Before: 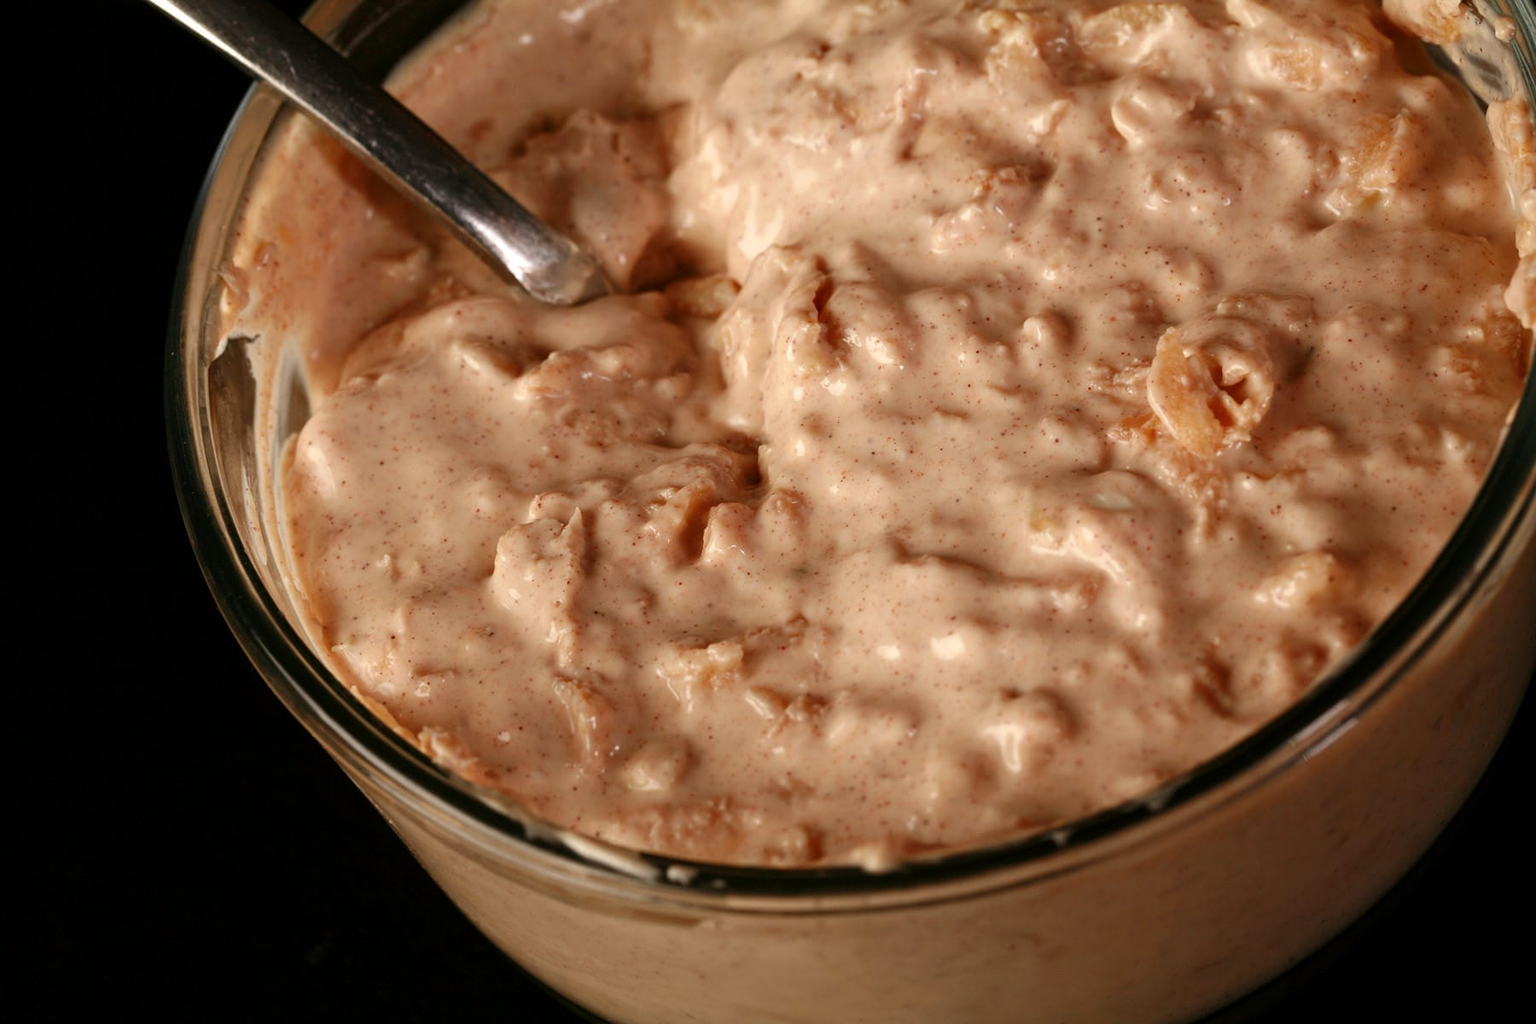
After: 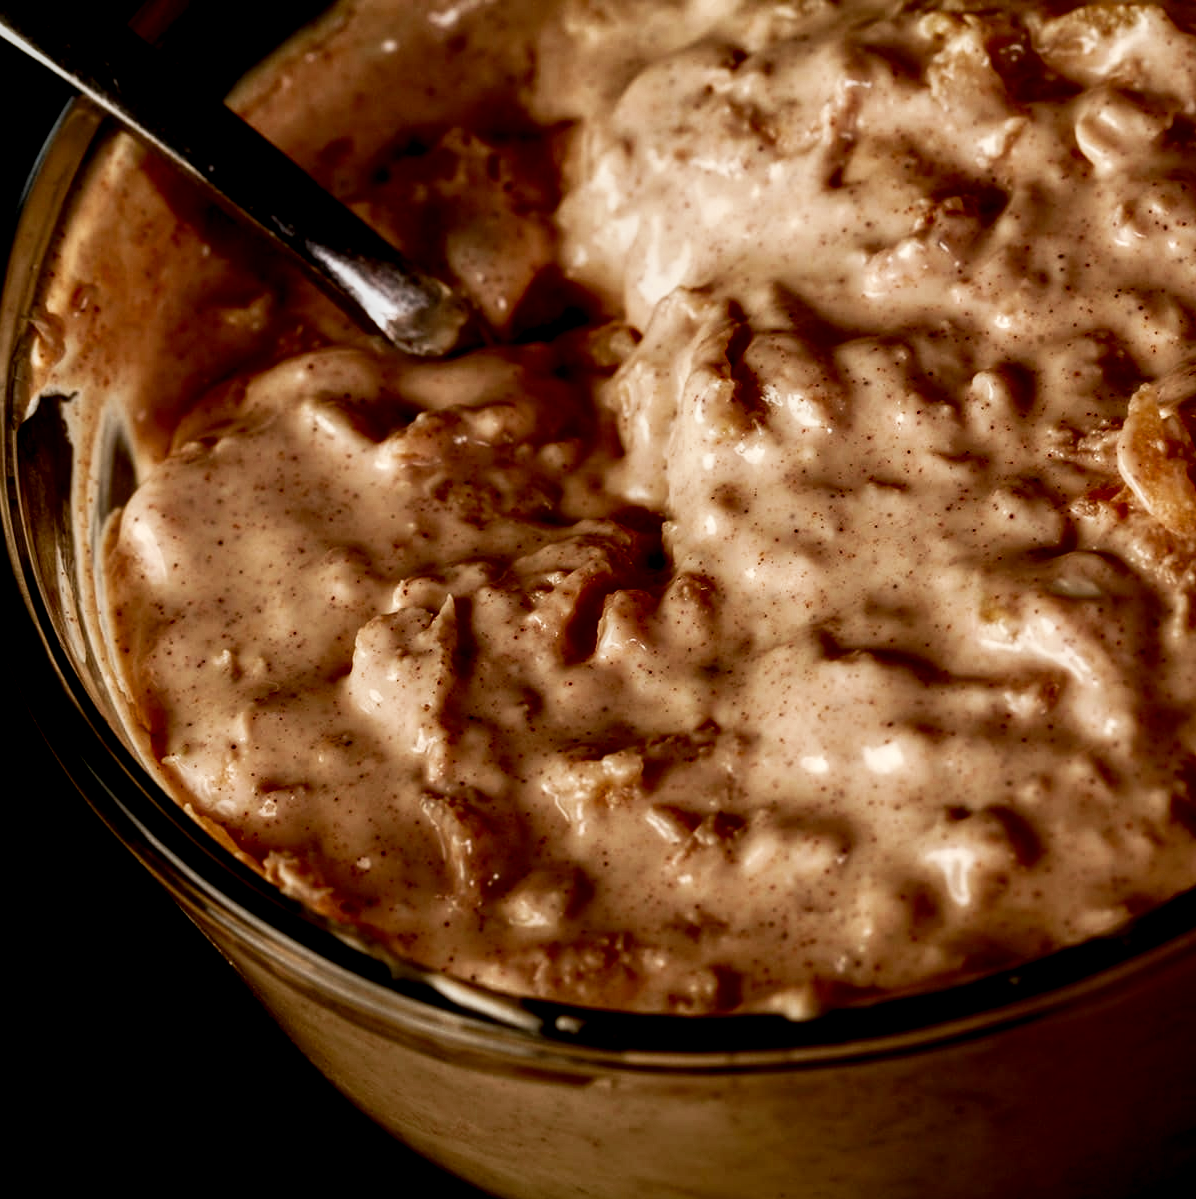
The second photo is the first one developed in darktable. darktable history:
local contrast: highlights 38%, shadows 62%, detail 136%, midtone range 0.52
filmic rgb: black relative exposure -5.15 EV, white relative exposure 3.2 EV, threshold 5.99 EV, hardness 3.42, contrast 1.202, highlights saturation mix -31.16%, enable highlight reconstruction true
contrast equalizer: y [[0.518, 0.517, 0.501, 0.5, 0.5, 0.5], [0.5 ×6], [0.5 ×6], [0 ×6], [0 ×6]]
contrast brightness saturation: brightness -0.54
tone curve: curves: ch0 [(0, 0) (0.004, 0.001) (0.133, 0.16) (0.325, 0.399) (0.475, 0.588) (0.832, 0.903) (1, 1)], preserve colors none
crop and rotate: left 12.63%, right 20.908%
